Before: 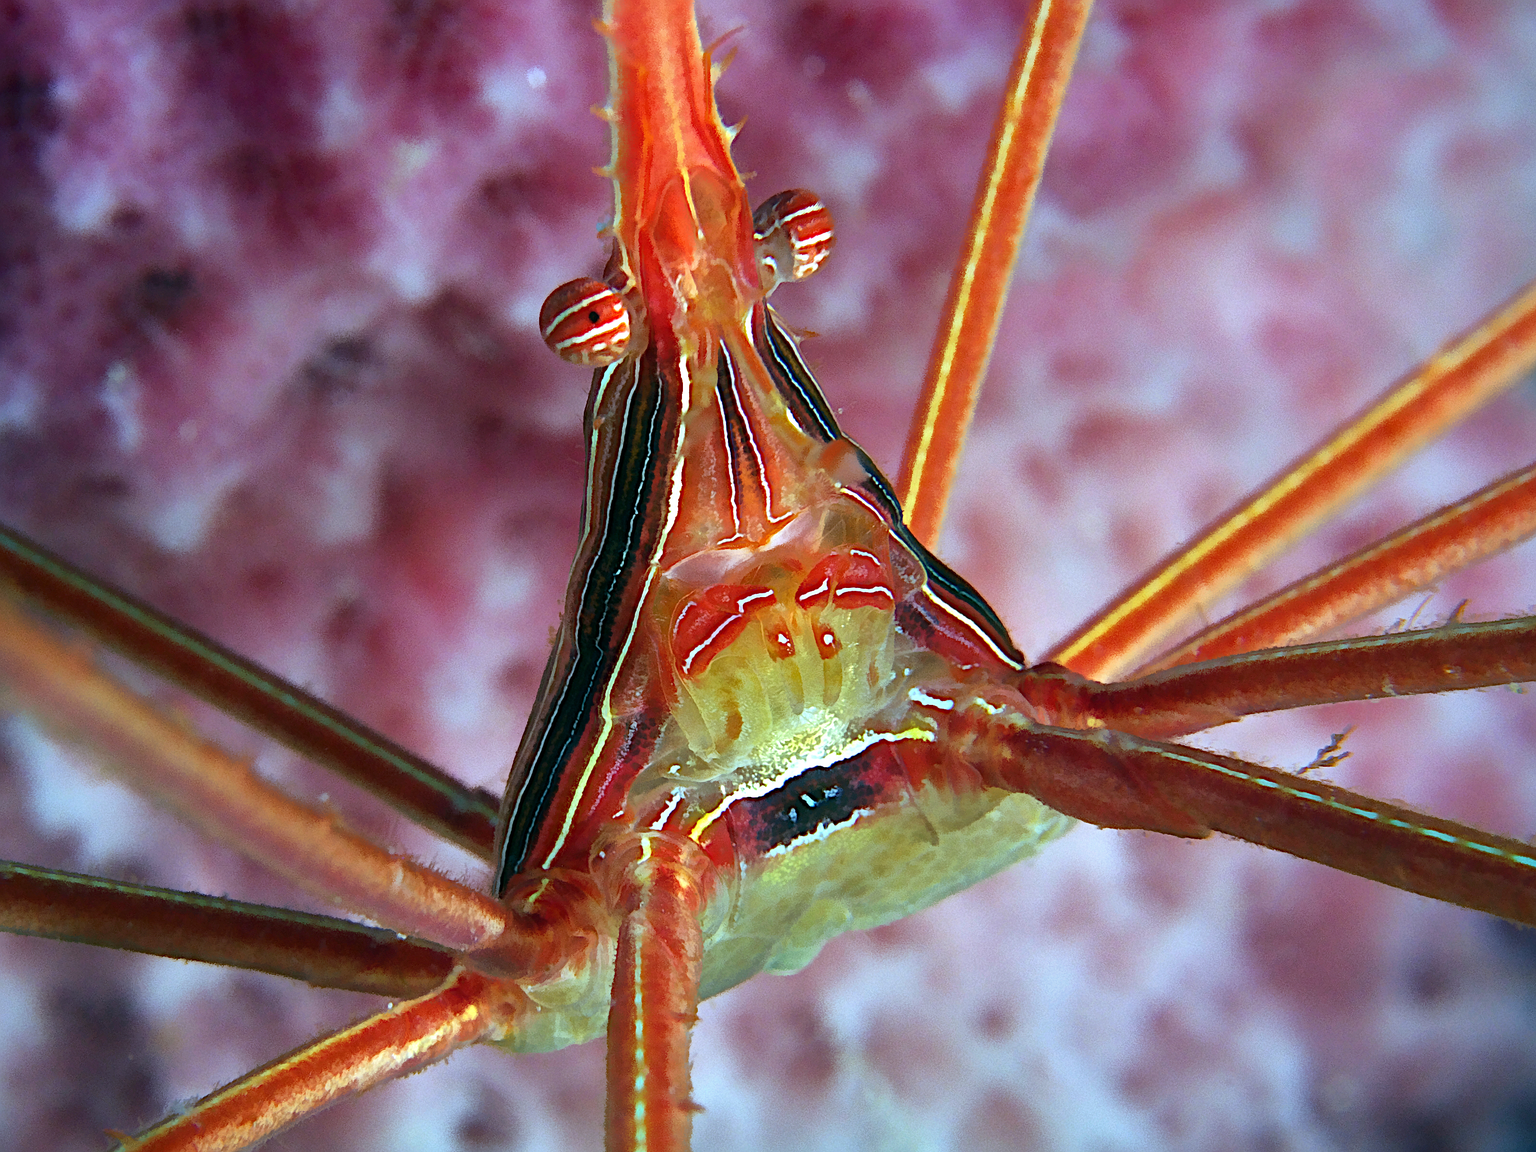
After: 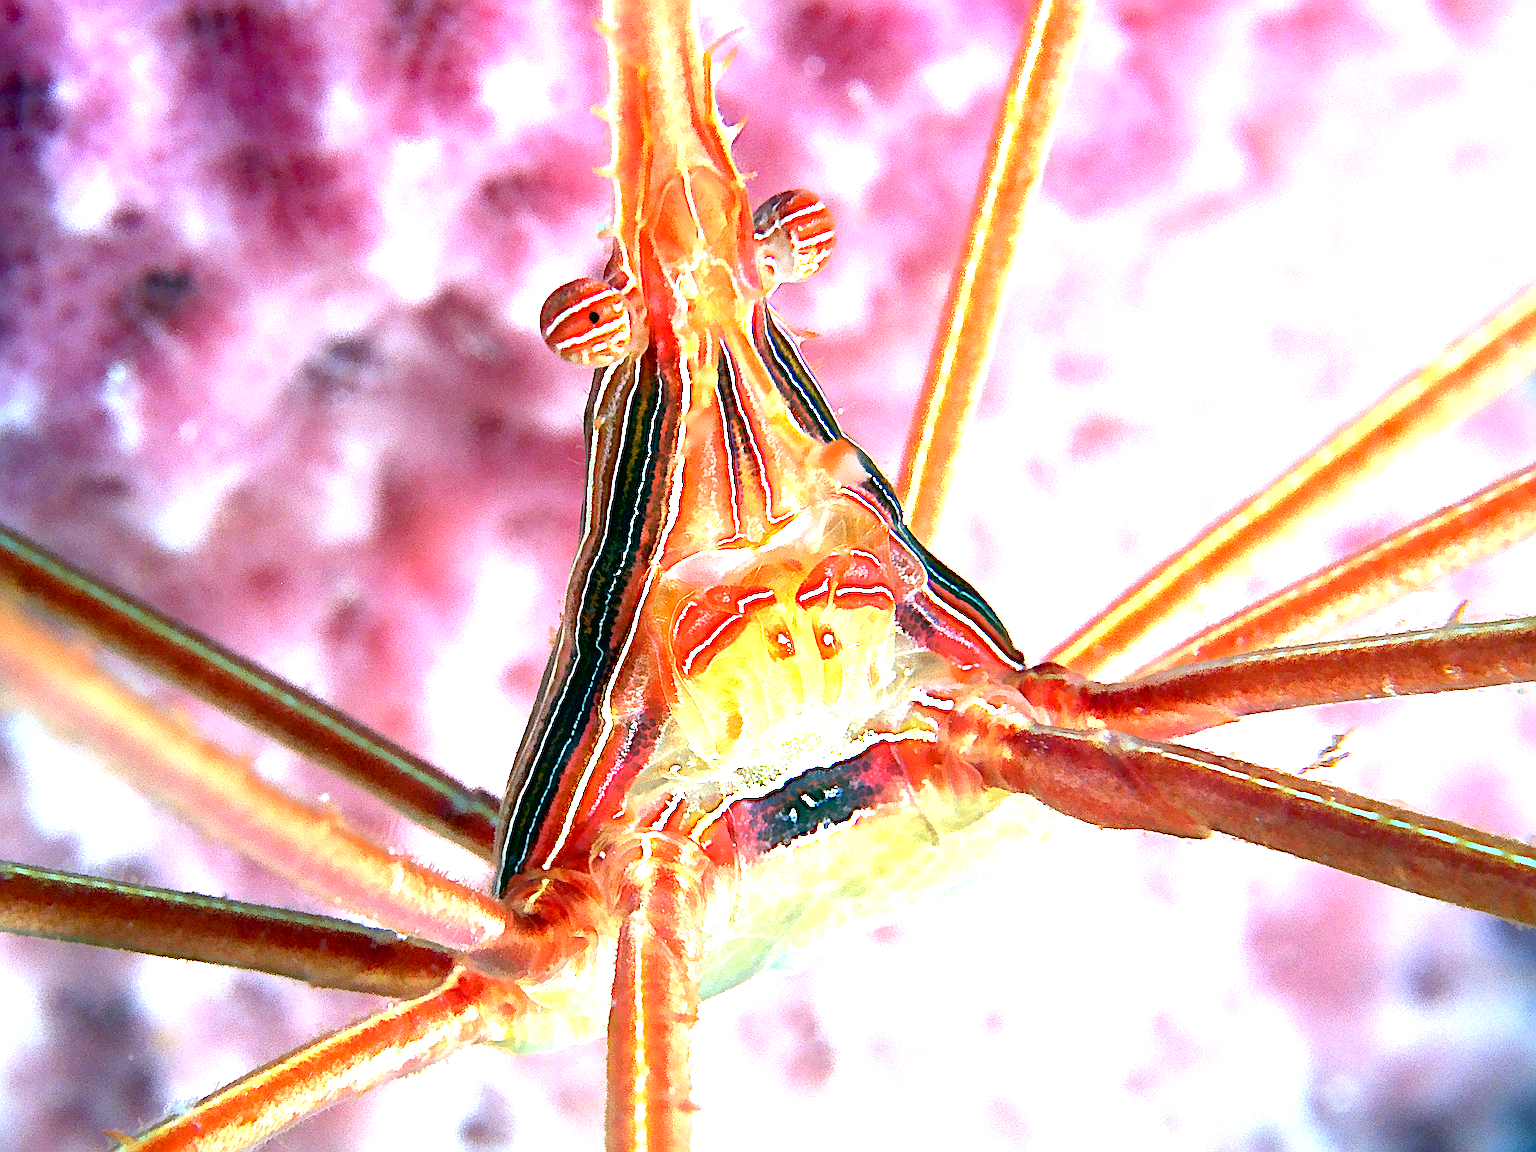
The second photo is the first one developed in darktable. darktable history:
sharpen: on, module defaults
exposure: black level correction 0.005, exposure 2.084 EV, compensate highlight preservation false
contrast brightness saturation: contrast 0.01, saturation -0.05
